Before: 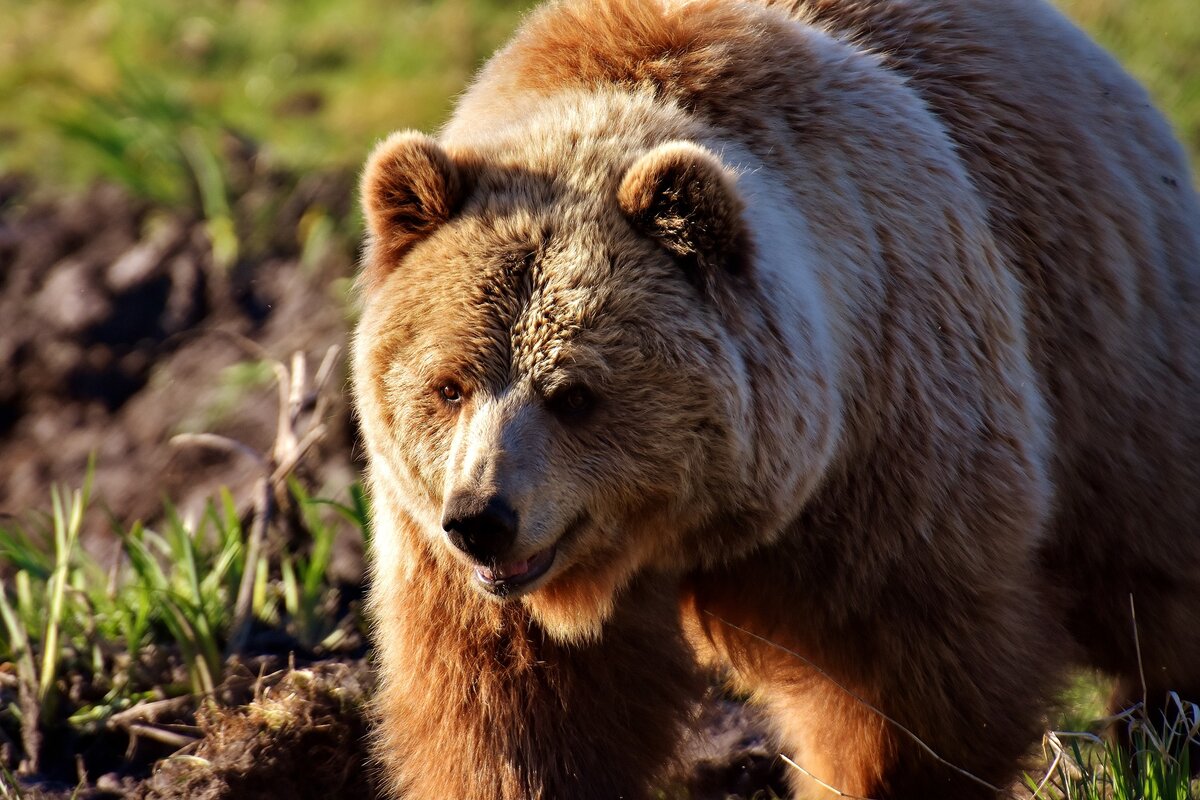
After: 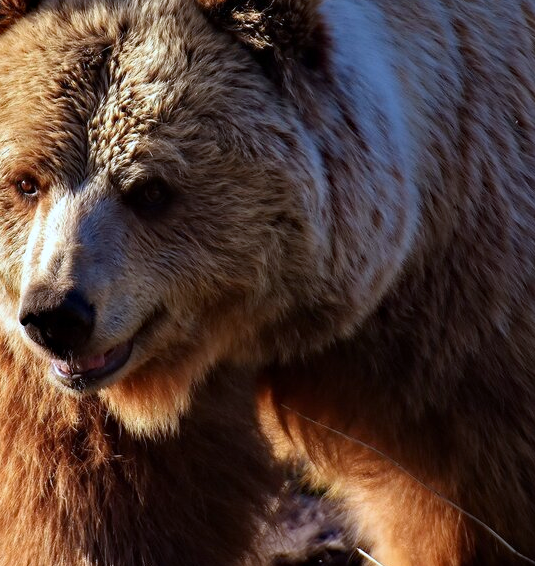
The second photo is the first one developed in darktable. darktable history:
crop: left 35.26%, top 25.758%, right 20.151%, bottom 3.41%
haze removal: compatibility mode true, adaptive false
color calibration: illuminant as shot in camera, x 0.369, y 0.376, temperature 4322.56 K
